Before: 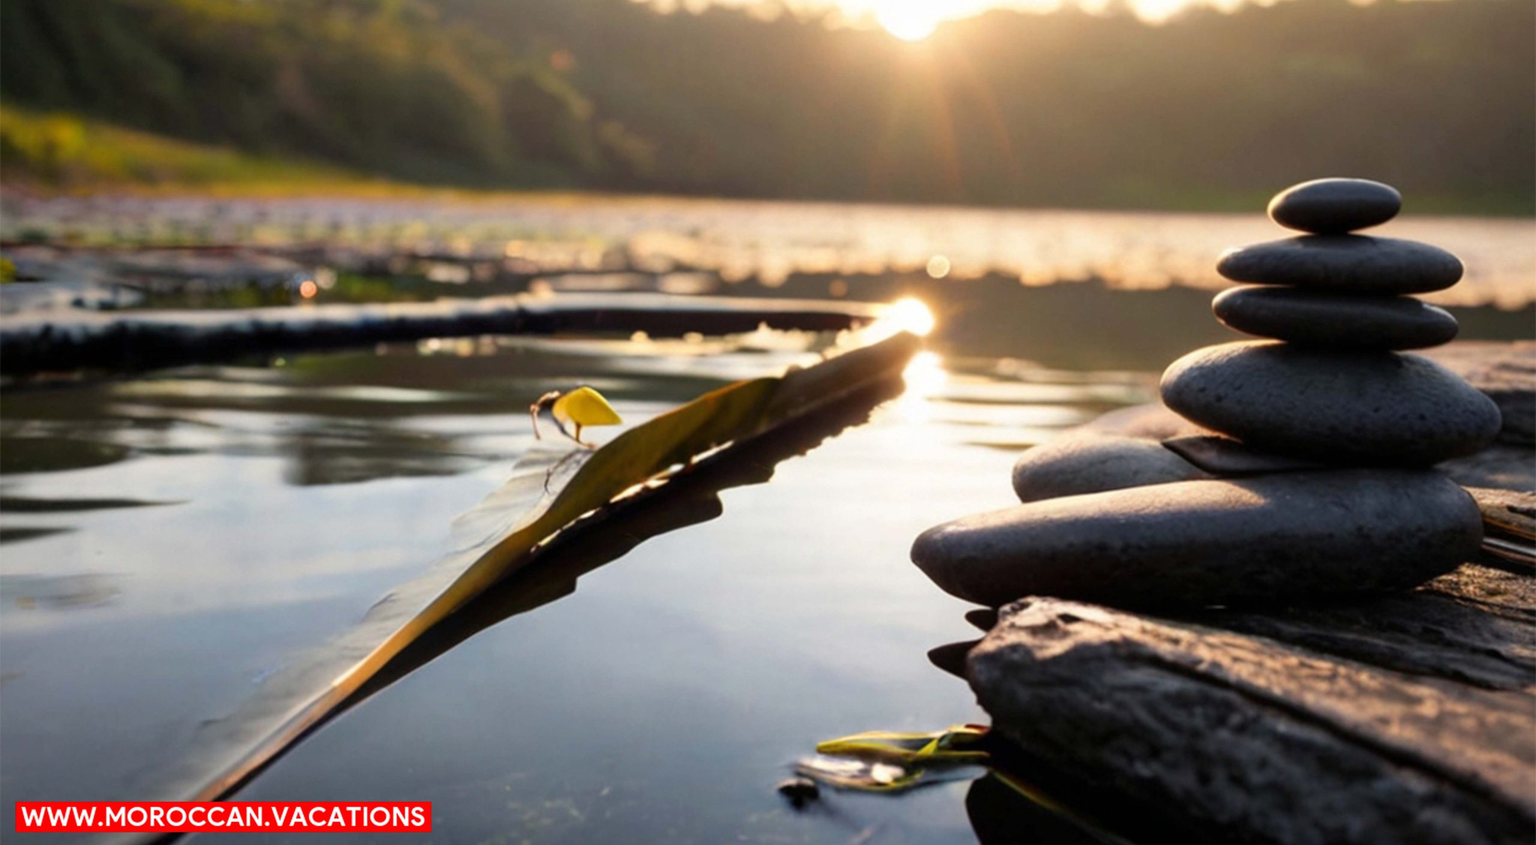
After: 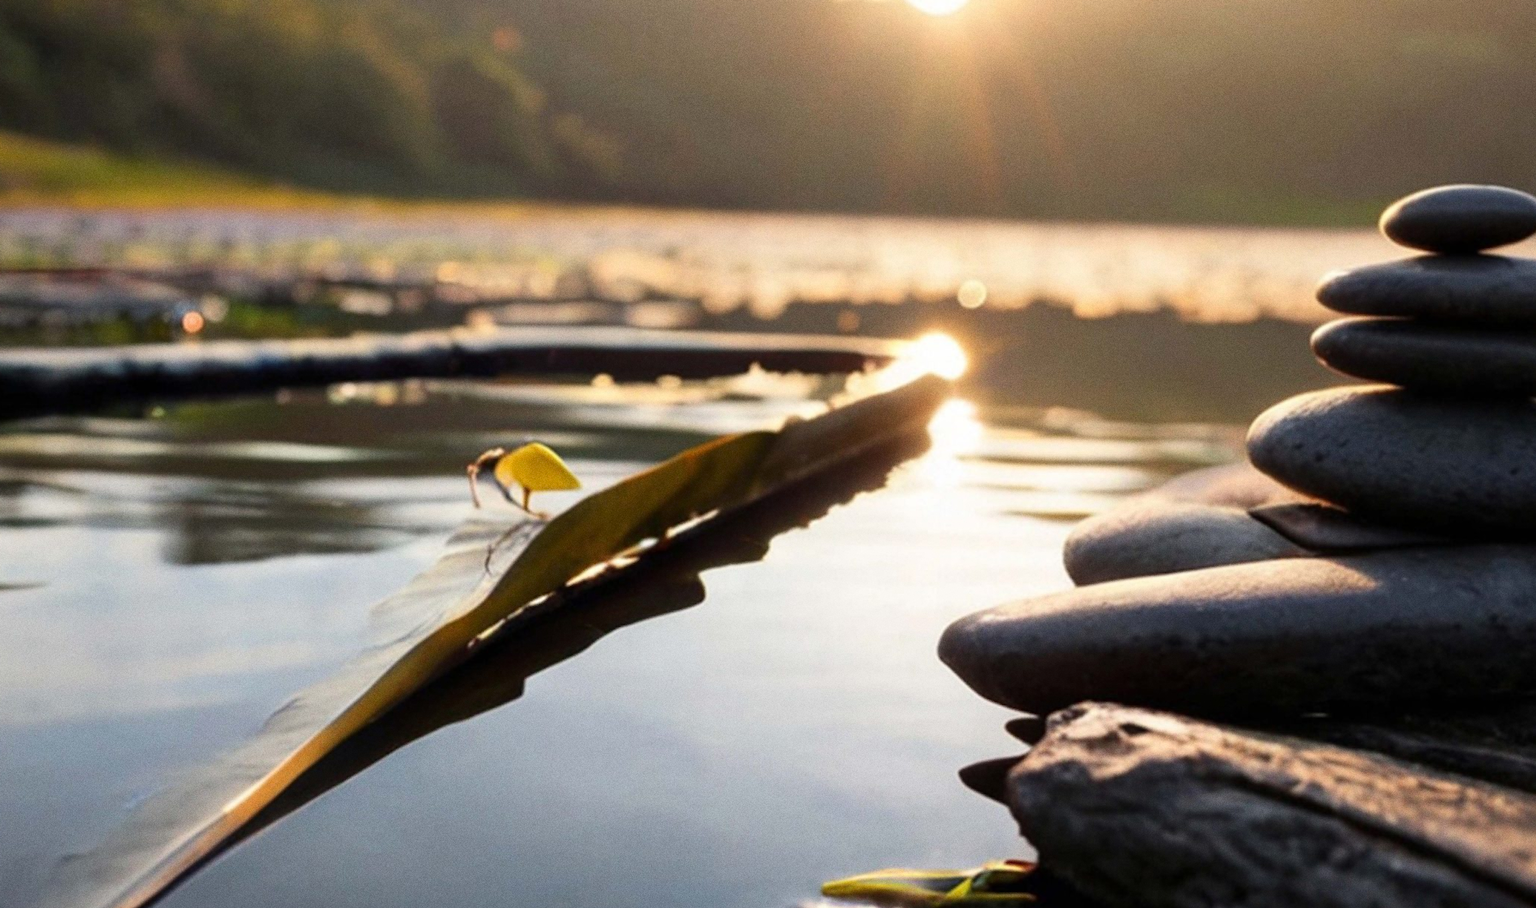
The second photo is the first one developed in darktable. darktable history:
grain: coarseness 0.09 ISO
crop: left 9.929%, top 3.475%, right 9.188%, bottom 9.529%
